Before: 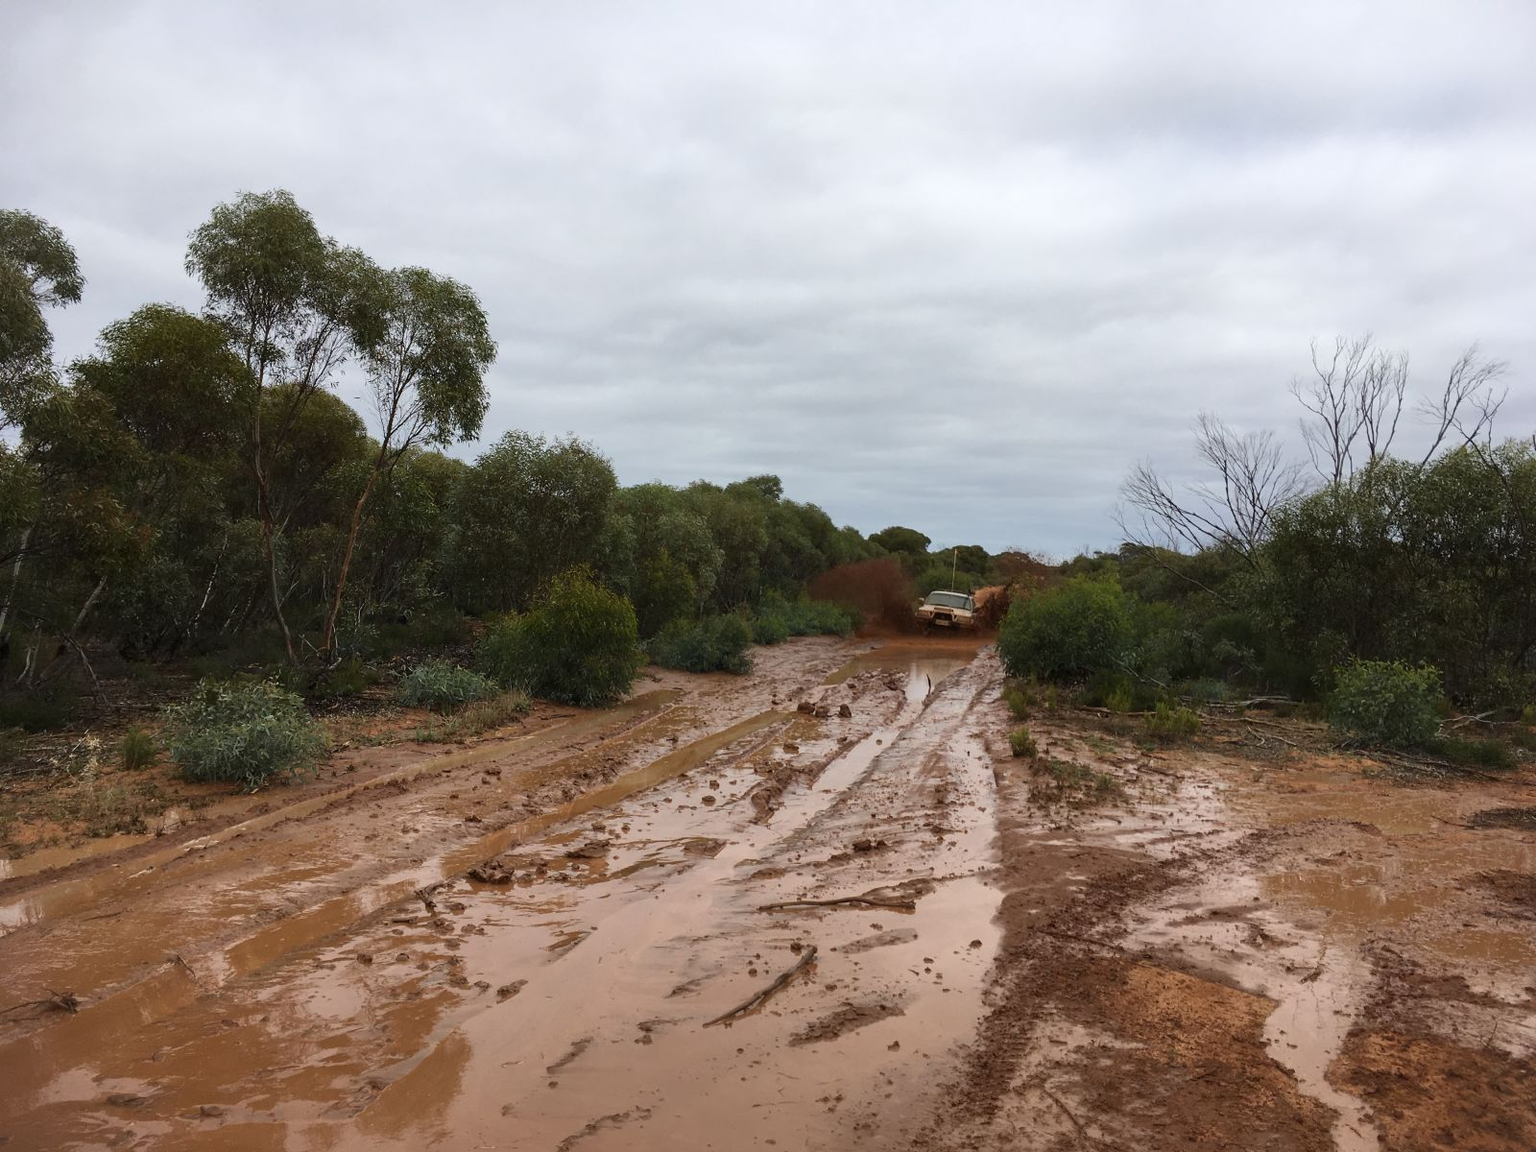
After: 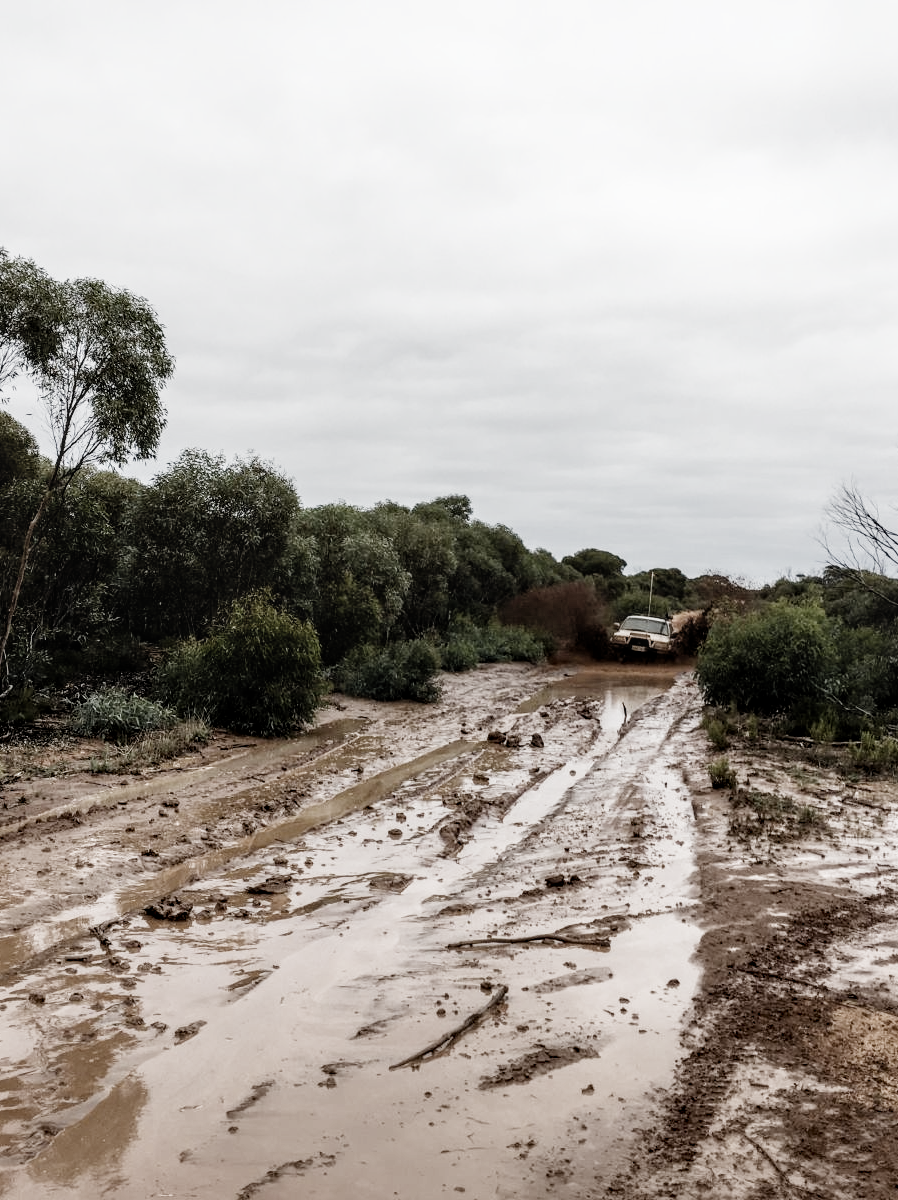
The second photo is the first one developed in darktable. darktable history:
local contrast: detail 130%
crop: left 21.461%, right 22.411%
exposure: exposure 0.648 EV, compensate exposure bias true, compensate highlight preservation false
filmic rgb: black relative exposure -5.07 EV, white relative exposure 3.49 EV, threshold 3 EV, hardness 3.17, contrast 1.383, highlights saturation mix -31.24%, preserve chrominance no, color science v5 (2021), enable highlight reconstruction true
color calibration: illuminant same as pipeline (D50), adaptation none (bypass), x 0.333, y 0.335, temperature 5003.26 K
